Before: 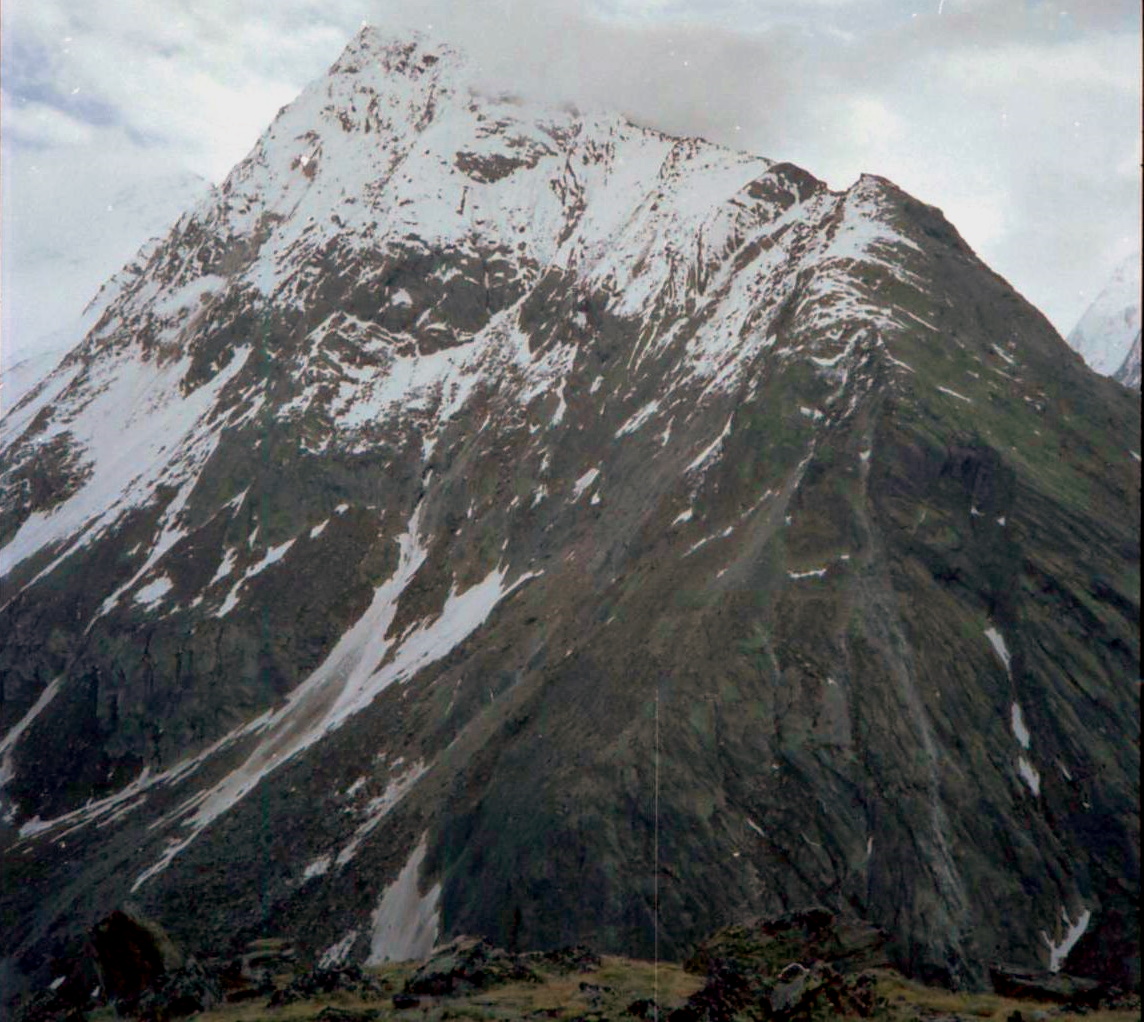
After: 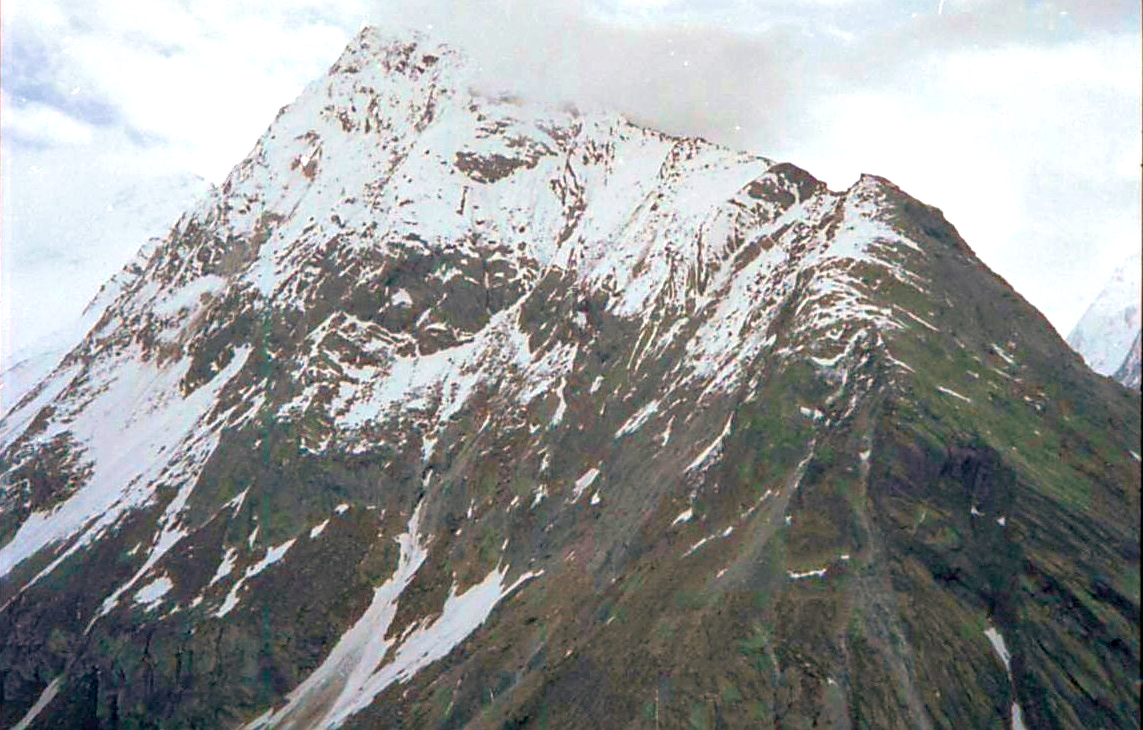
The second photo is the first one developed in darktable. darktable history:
exposure: exposure 0.585 EV, compensate highlight preservation false
crop: right 0.001%, bottom 28.525%
sharpen: on, module defaults
velvia: on, module defaults
color balance rgb: power › hue 328.97°, perceptual saturation grading › global saturation 1.338%, perceptual saturation grading › highlights -1.548%, perceptual saturation grading › mid-tones 4.408%, perceptual saturation grading › shadows 7.684%, perceptual brilliance grading › global brilliance 1.977%, perceptual brilliance grading › highlights -3.704%
